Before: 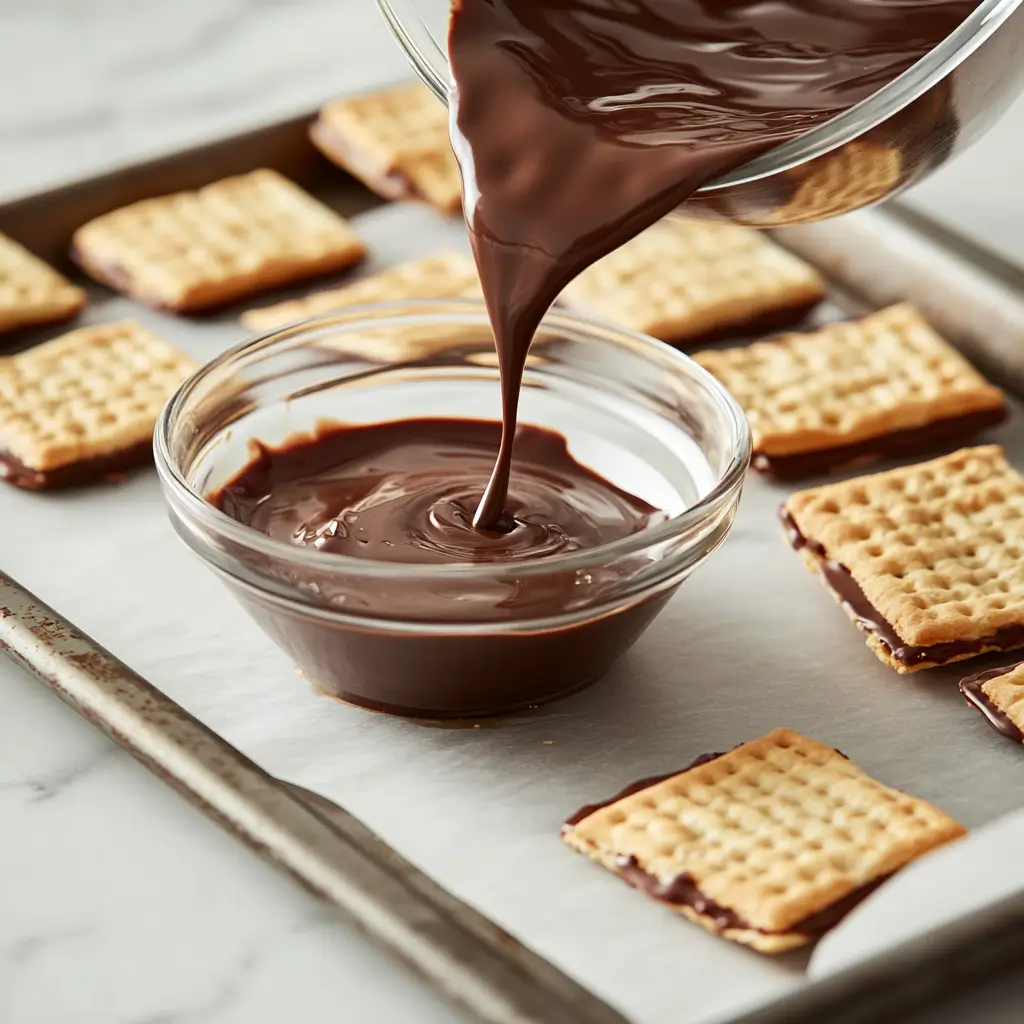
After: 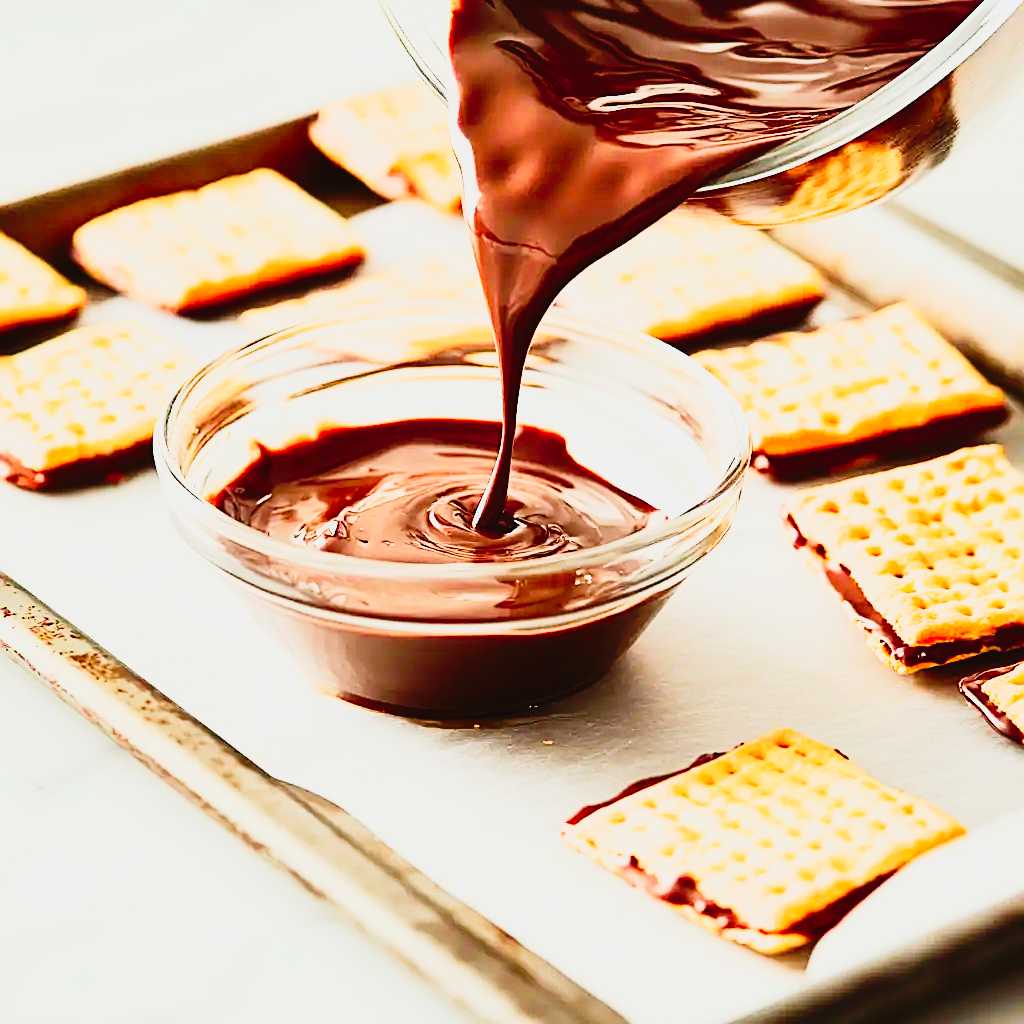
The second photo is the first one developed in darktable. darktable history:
filmic rgb: black relative exposure -7.96 EV, white relative exposure 3.91 EV, threshold 5.98 EV, hardness 4.23, enable highlight reconstruction true
tone equalizer: -8 EV -0.421 EV, -7 EV -0.357 EV, -6 EV -0.347 EV, -5 EV -0.244 EV, -3 EV 0.224 EV, -2 EV 0.357 EV, -1 EV 0.413 EV, +0 EV 0.402 EV, edges refinement/feathering 500, mask exposure compensation -1.57 EV, preserve details no
exposure: black level correction -0.006, exposure 1 EV, compensate highlight preservation false
contrast brightness saturation: contrast 0.27, brightness 0.015, saturation 0.887
tone curve: curves: ch0 [(0, 0.022) (0.114, 0.088) (0.282, 0.316) (0.446, 0.511) (0.613, 0.693) (0.786, 0.843) (0.999, 0.949)]; ch1 [(0, 0) (0.395, 0.343) (0.463, 0.427) (0.486, 0.474) (0.503, 0.5) (0.535, 0.522) (0.555, 0.546) (0.594, 0.614) (0.755, 0.793) (1, 1)]; ch2 [(0, 0) (0.369, 0.388) (0.449, 0.431) (0.501, 0.5) (0.528, 0.517) (0.561, 0.59) (0.612, 0.646) (0.697, 0.721) (1, 1)], preserve colors none
sharpen: on, module defaults
